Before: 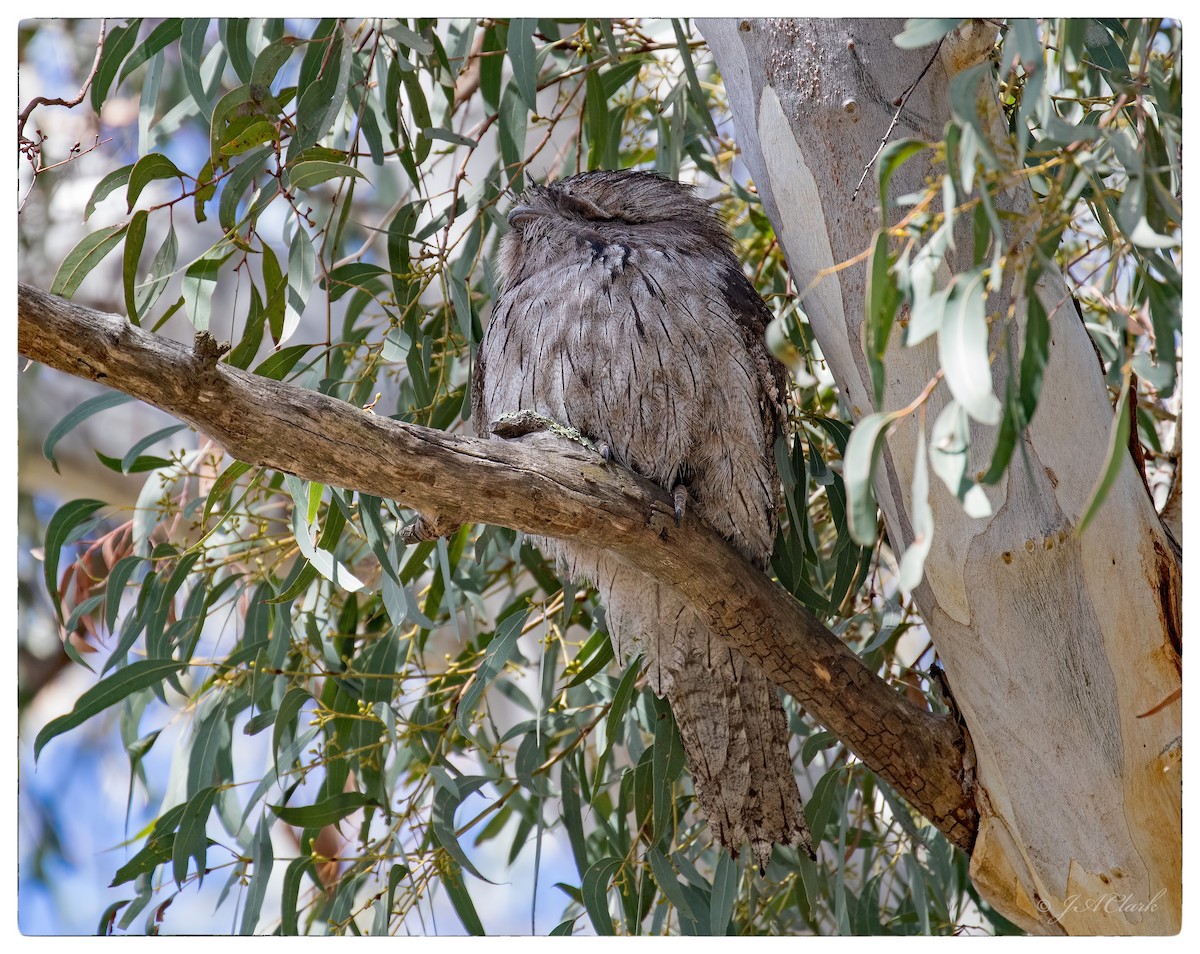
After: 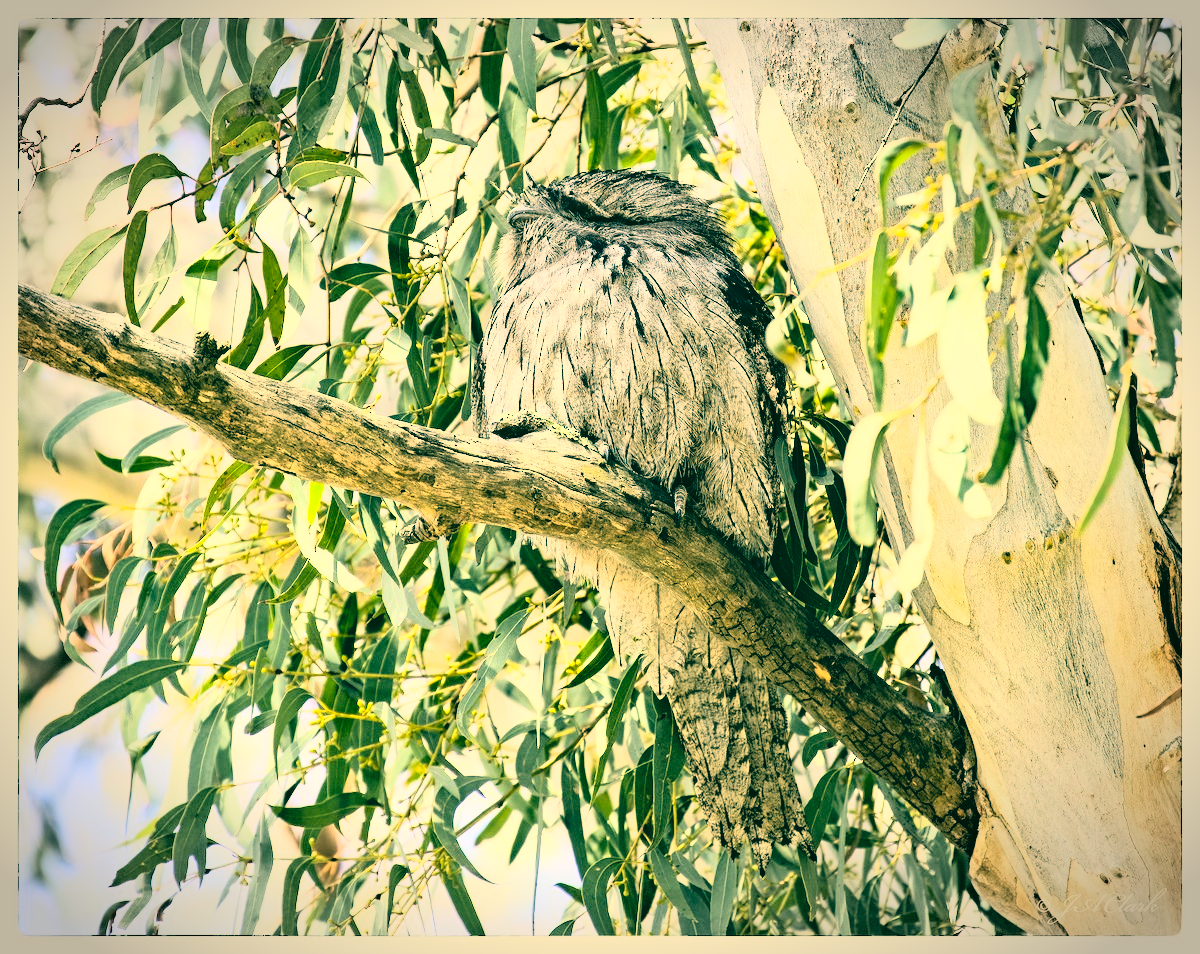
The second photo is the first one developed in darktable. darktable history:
color correction: highlights a* 1.83, highlights b* 34.02, shadows a* -36.68, shadows b* -5.48
contrast brightness saturation: contrast 0.14, brightness 0.21
vignetting: automatic ratio true
rgb curve: curves: ch0 [(0, 0) (0.21, 0.15) (0.24, 0.21) (0.5, 0.75) (0.75, 0.96) (0.89, 0.99) (1, 1)]; ch1 [(0, 0.02) (0.21, 0.13) (0.25, 0.2) (0.5, 0.67) (0.75, 0.9) (0.89, 0.97) (1, 1)]; ch2 [(0, 0.02) (0.21, 0.13) (0.25, 0.2) (0.5, 0.67) (0.75, 0.9) (0.89, 0.97) (1, 1)], compensate middle gray true
